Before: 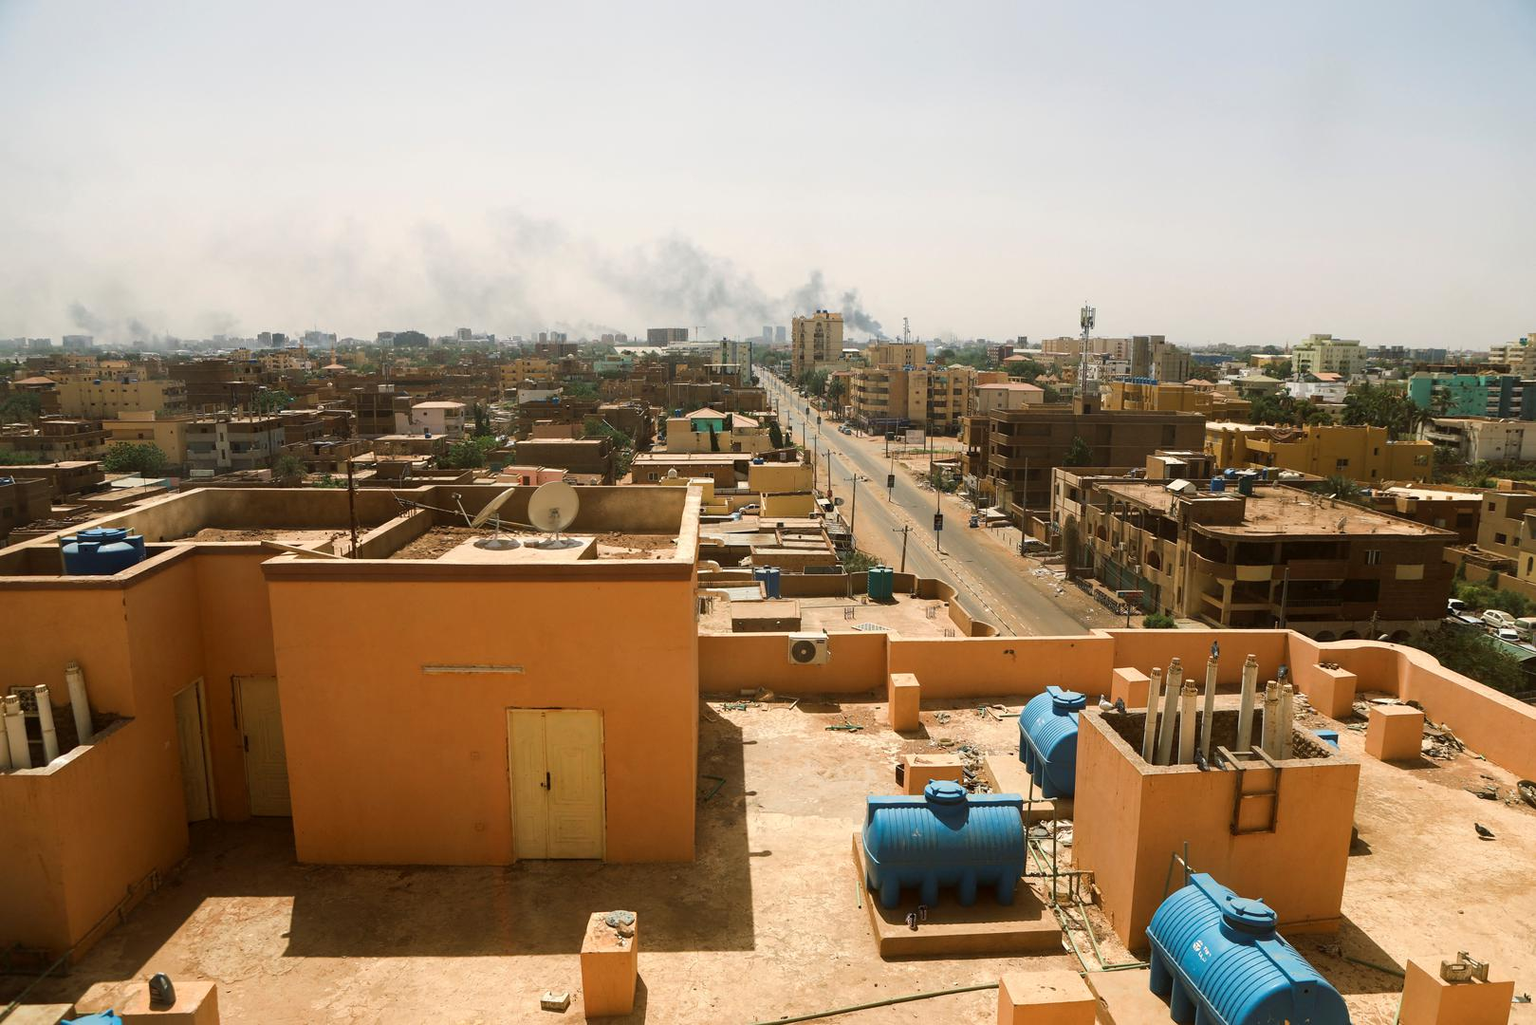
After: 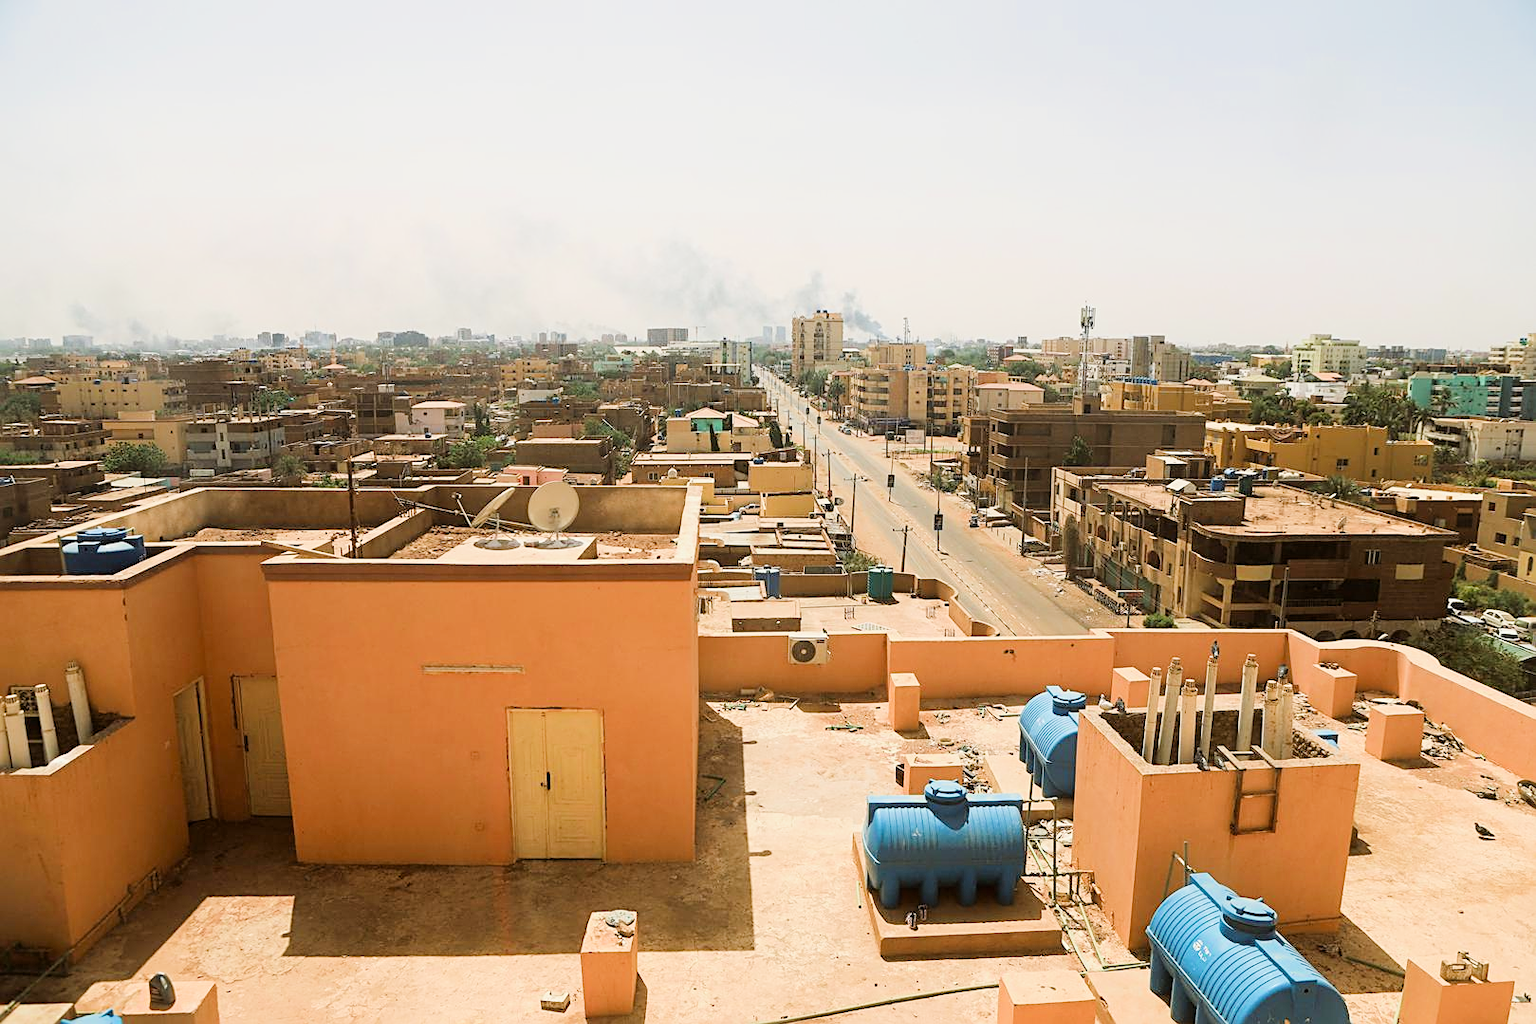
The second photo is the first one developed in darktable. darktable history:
exposure: black level correction 0, exposure 1.2 EV, compensate highlight preservation false
filmic rgb: black relative exposure -7.65 EV, white relative exposure 4.56 EV, hardness 3.61
sharpen: on, module defaults
